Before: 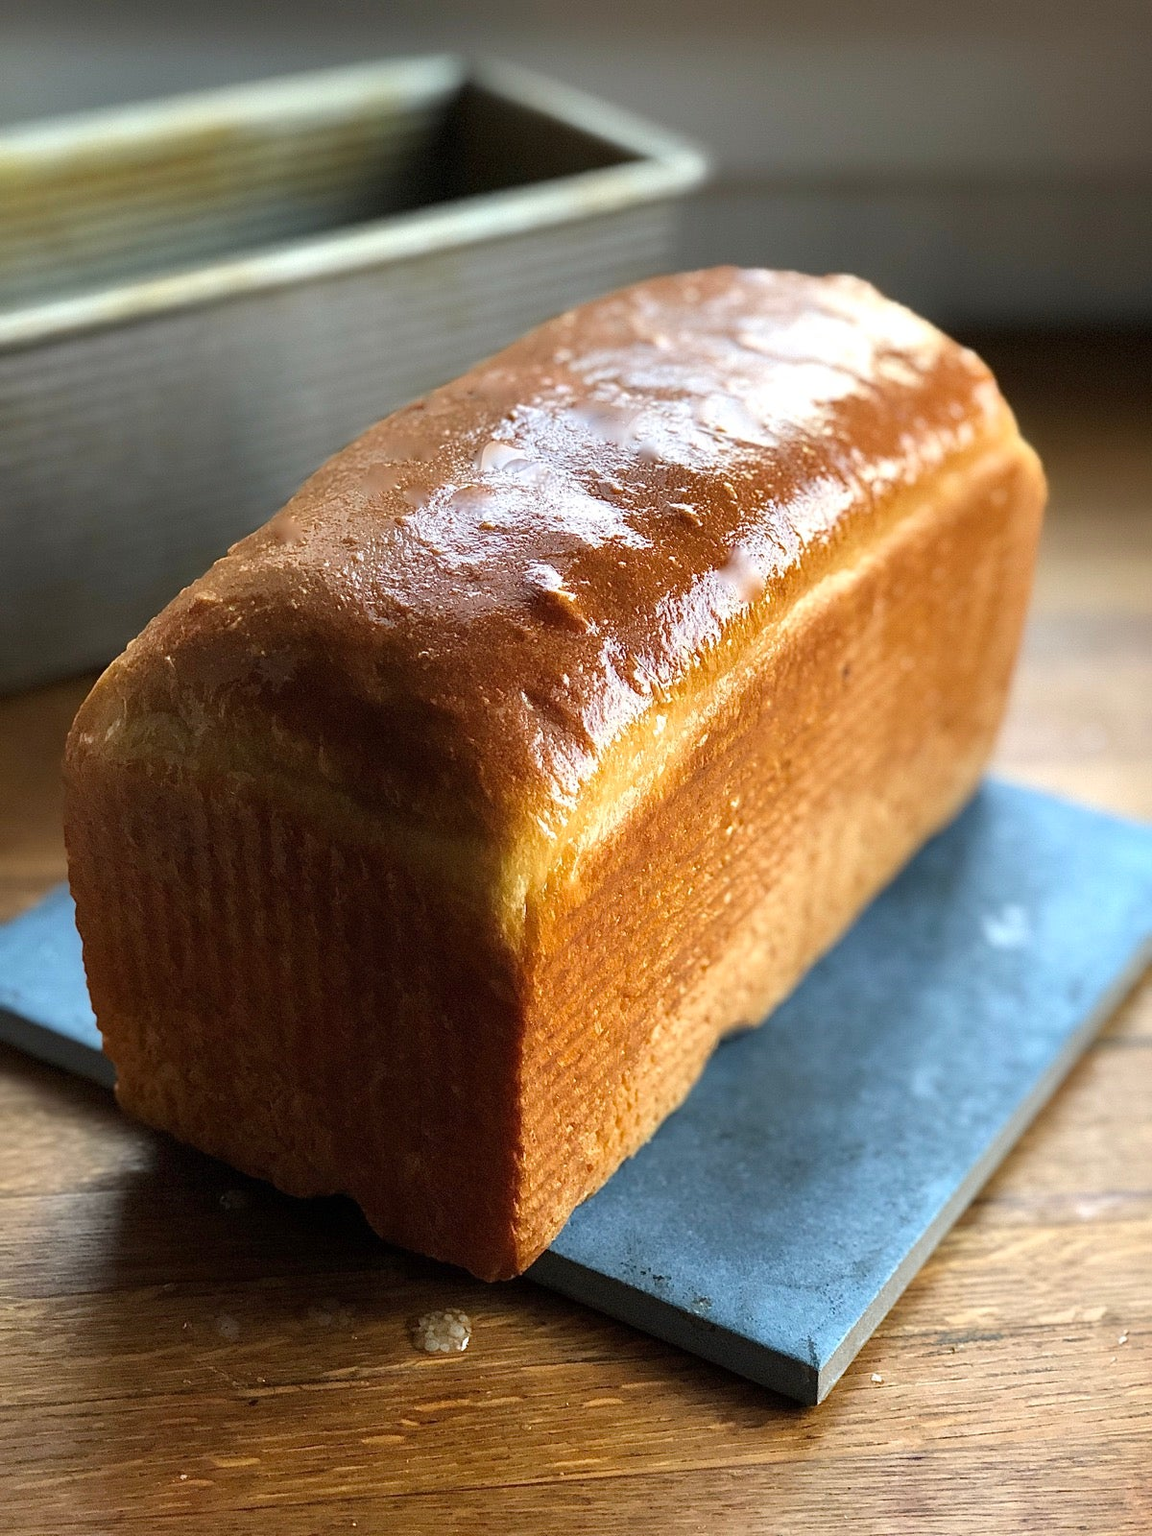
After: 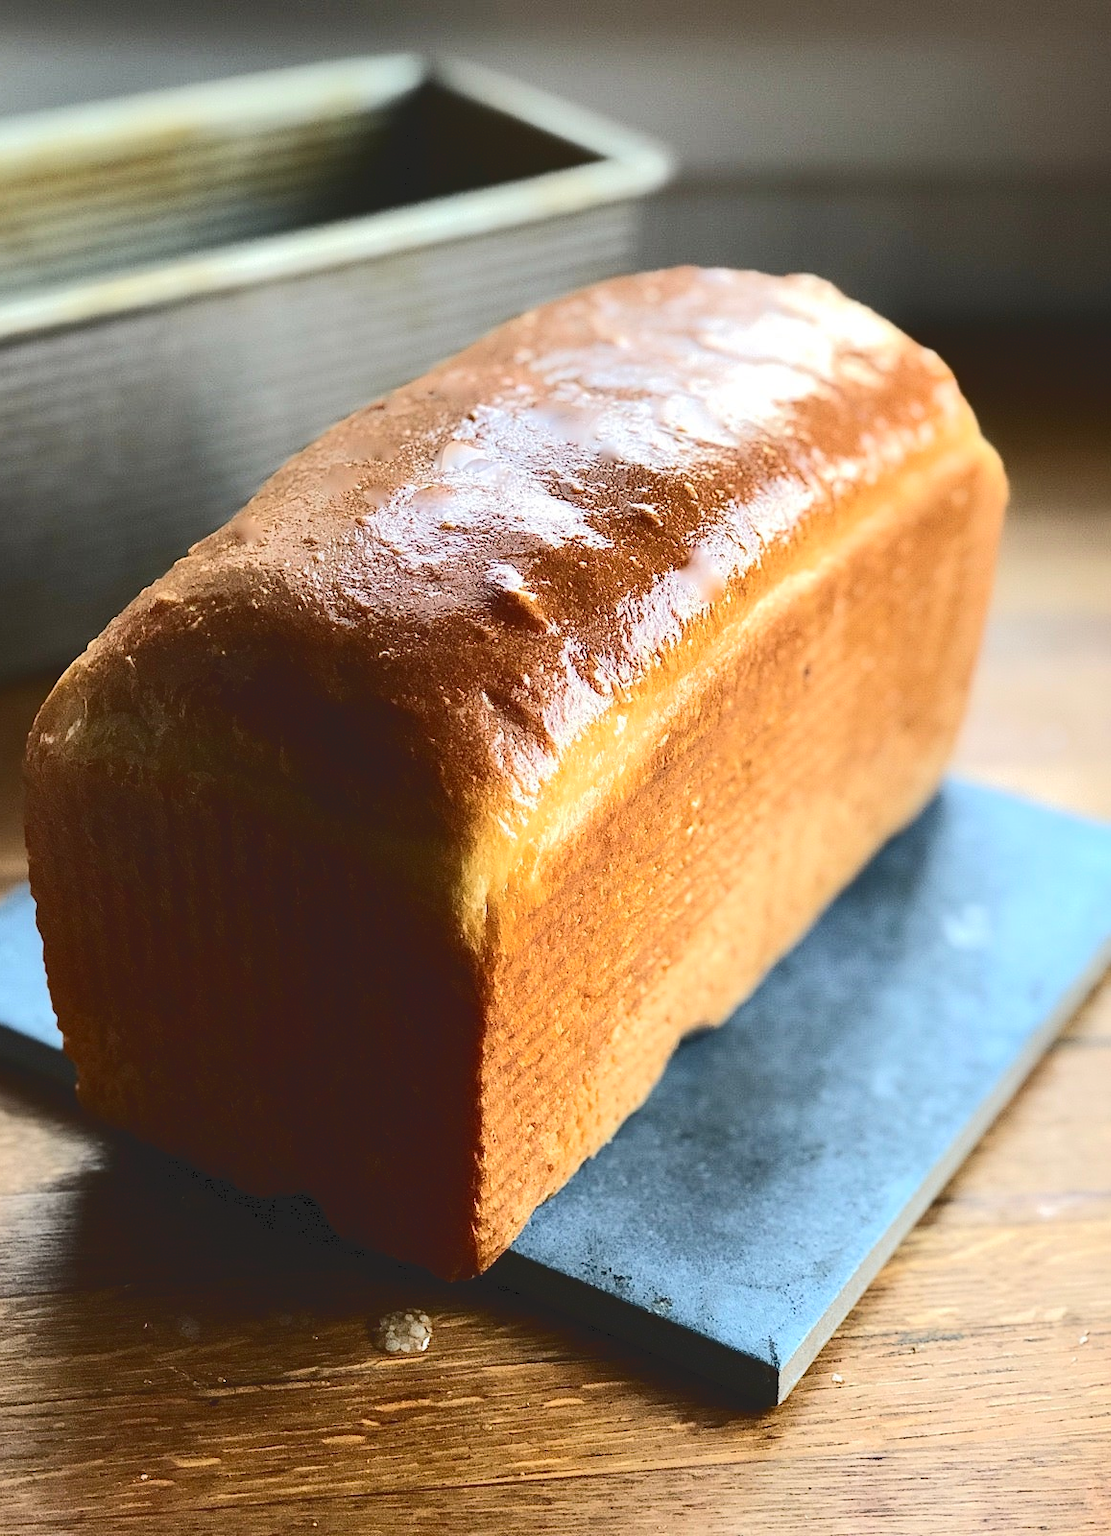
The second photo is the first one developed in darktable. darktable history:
crop and rotate: left 3.492%
tone curve: curves: ch0 [(0, 0) (0.003, 0.13) (0.011, 0.13) (0.025, 0.134) (0.044, 0.136) (0.069, 0.139) (0.1, 0.144) (0.136, 0.151) (0.177, 0.171) (0.224, 0.2) (0.277, 0.247) (0.335, 0.318) (0.399, 0.412) (0.468, 0.536) (0.543, 0.659) (0.623, 0.746) (0.709, 0.812) (0.801, 0.871) (0.898, 0.915) (1, 1)], color space Lab, independent channels, preserve colors none
